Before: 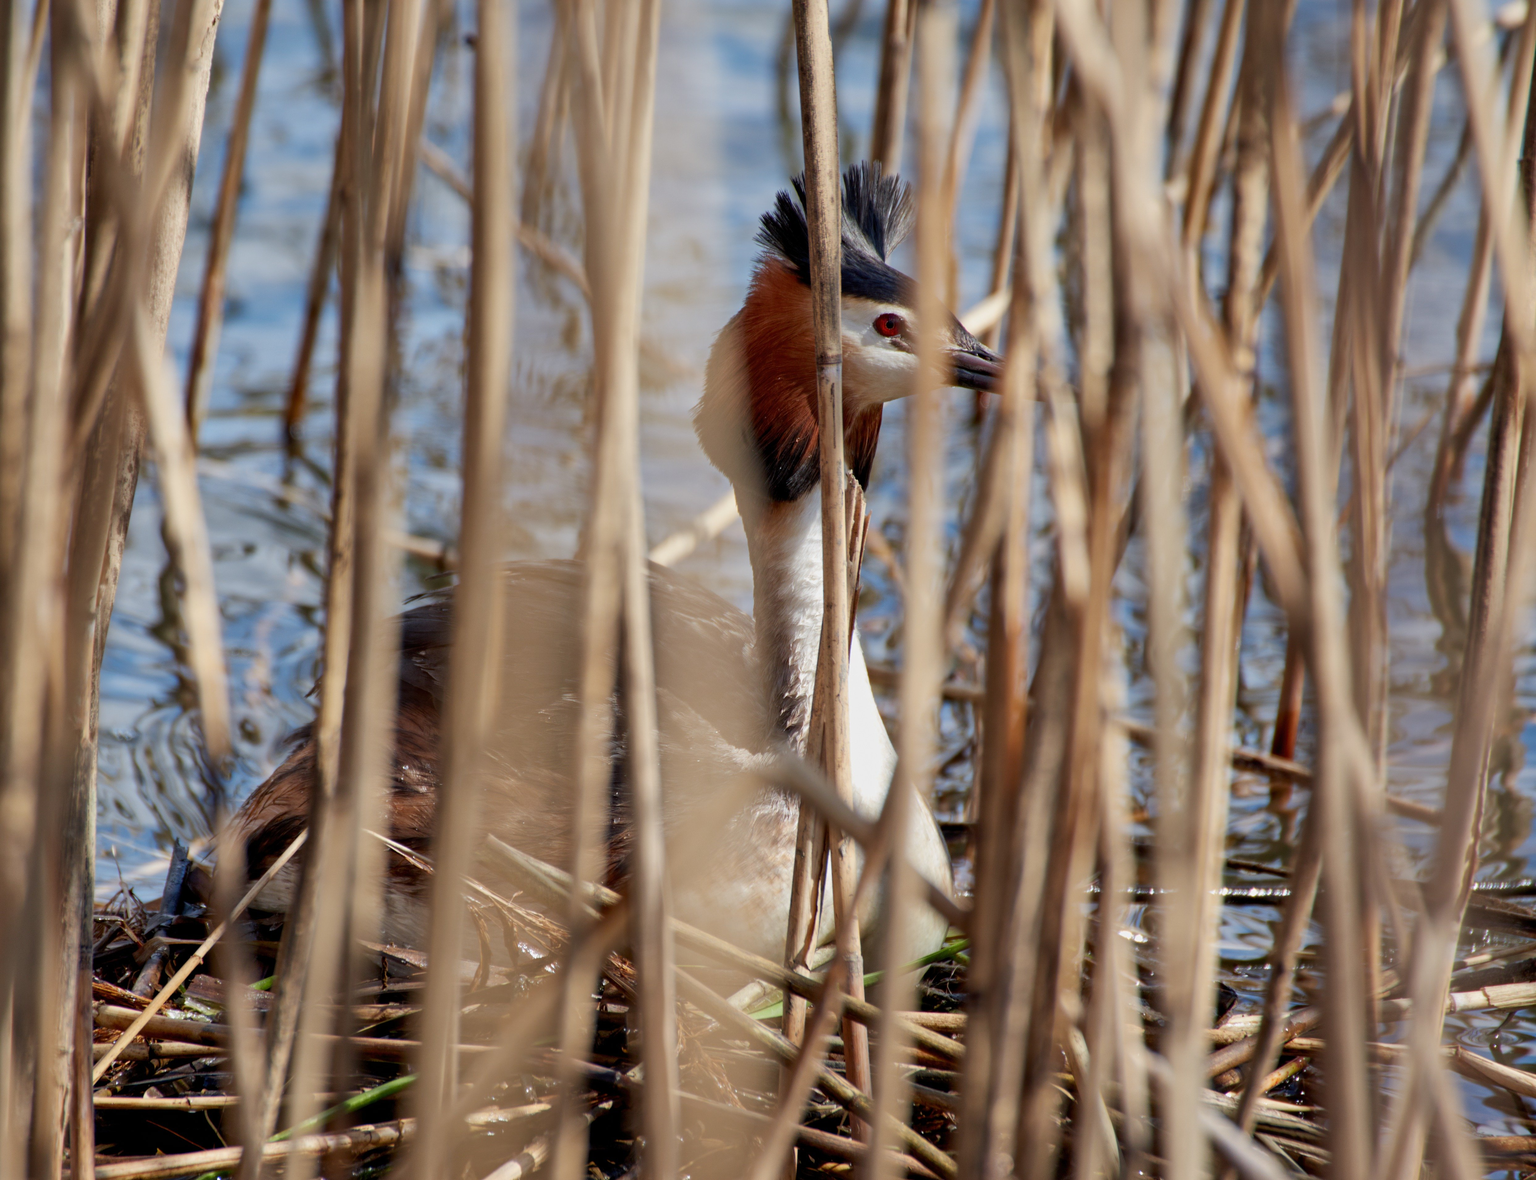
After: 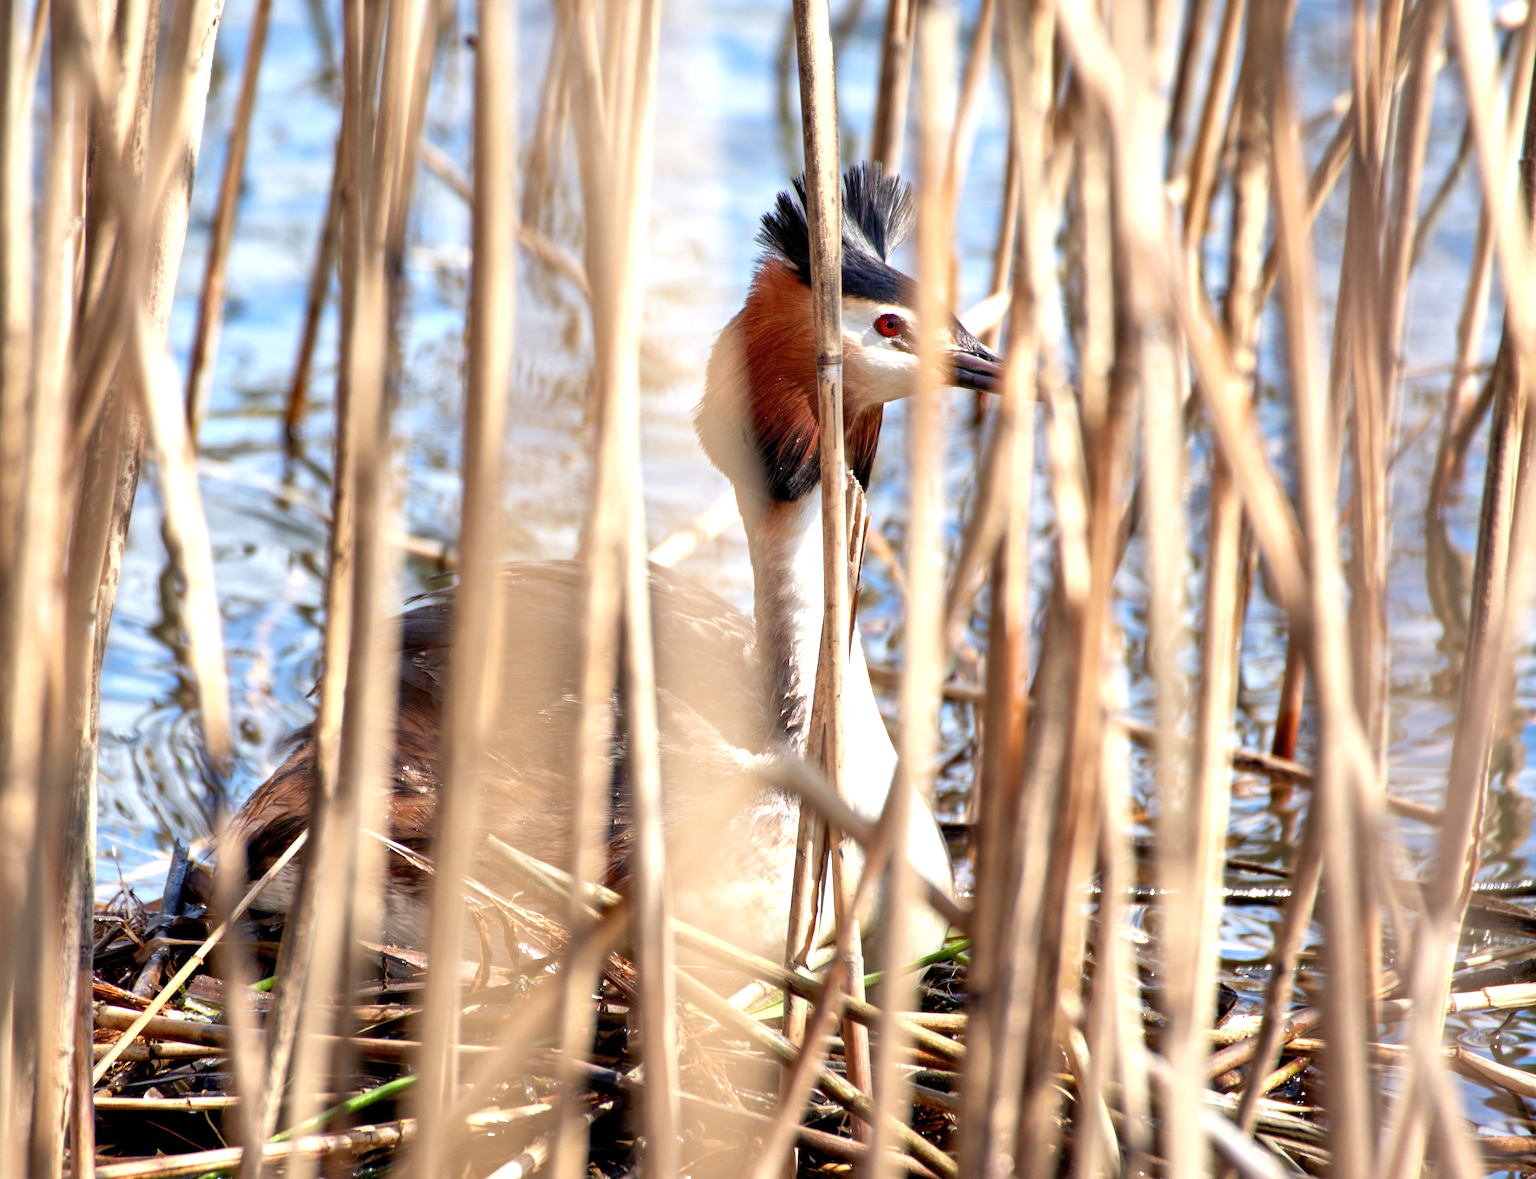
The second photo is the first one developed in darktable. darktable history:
exposure: exposure 1.142 EV, compensate highlight preservation false
